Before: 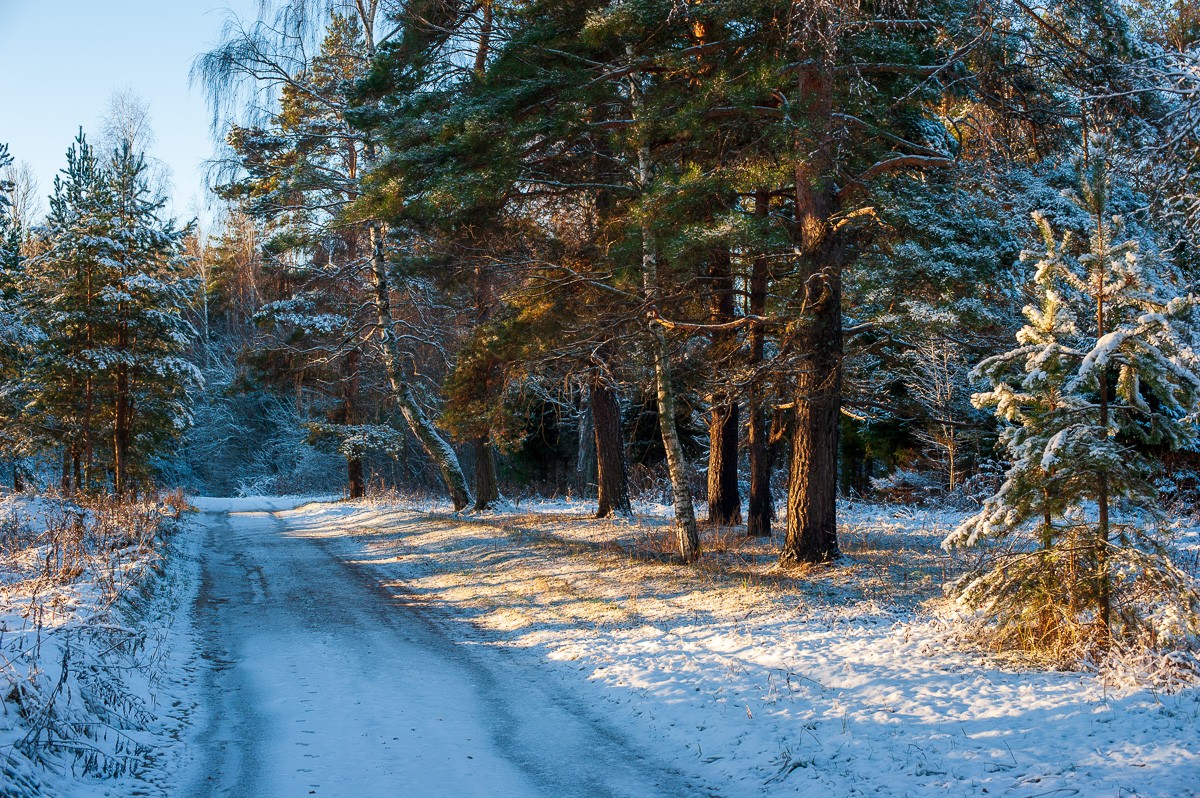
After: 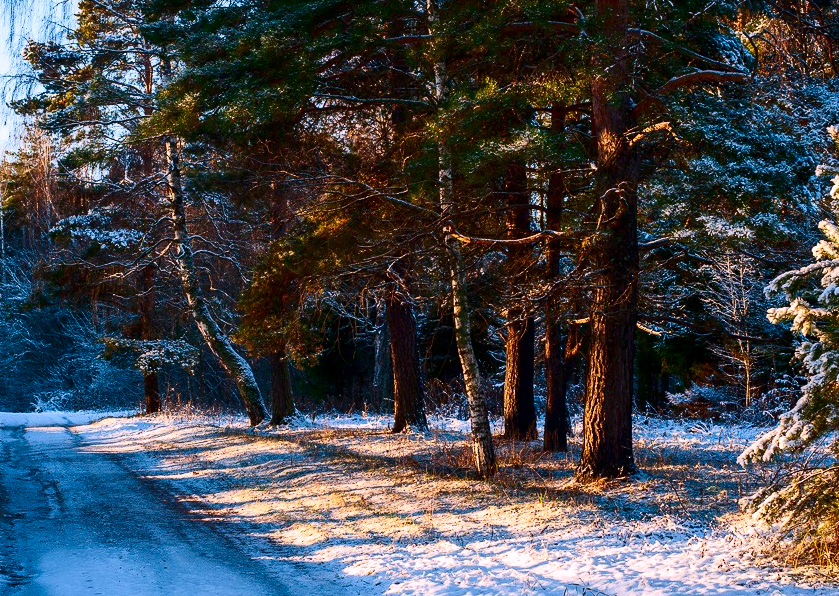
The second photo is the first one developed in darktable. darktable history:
crop and rotate: left 17.046%, top 10.659%, right 12.989%, bottom 14.553%
white balance: red 1.05, blue 1.072
contrast brightness saturation: contrast 0.21, brightness -0.11, saturation 0.21
